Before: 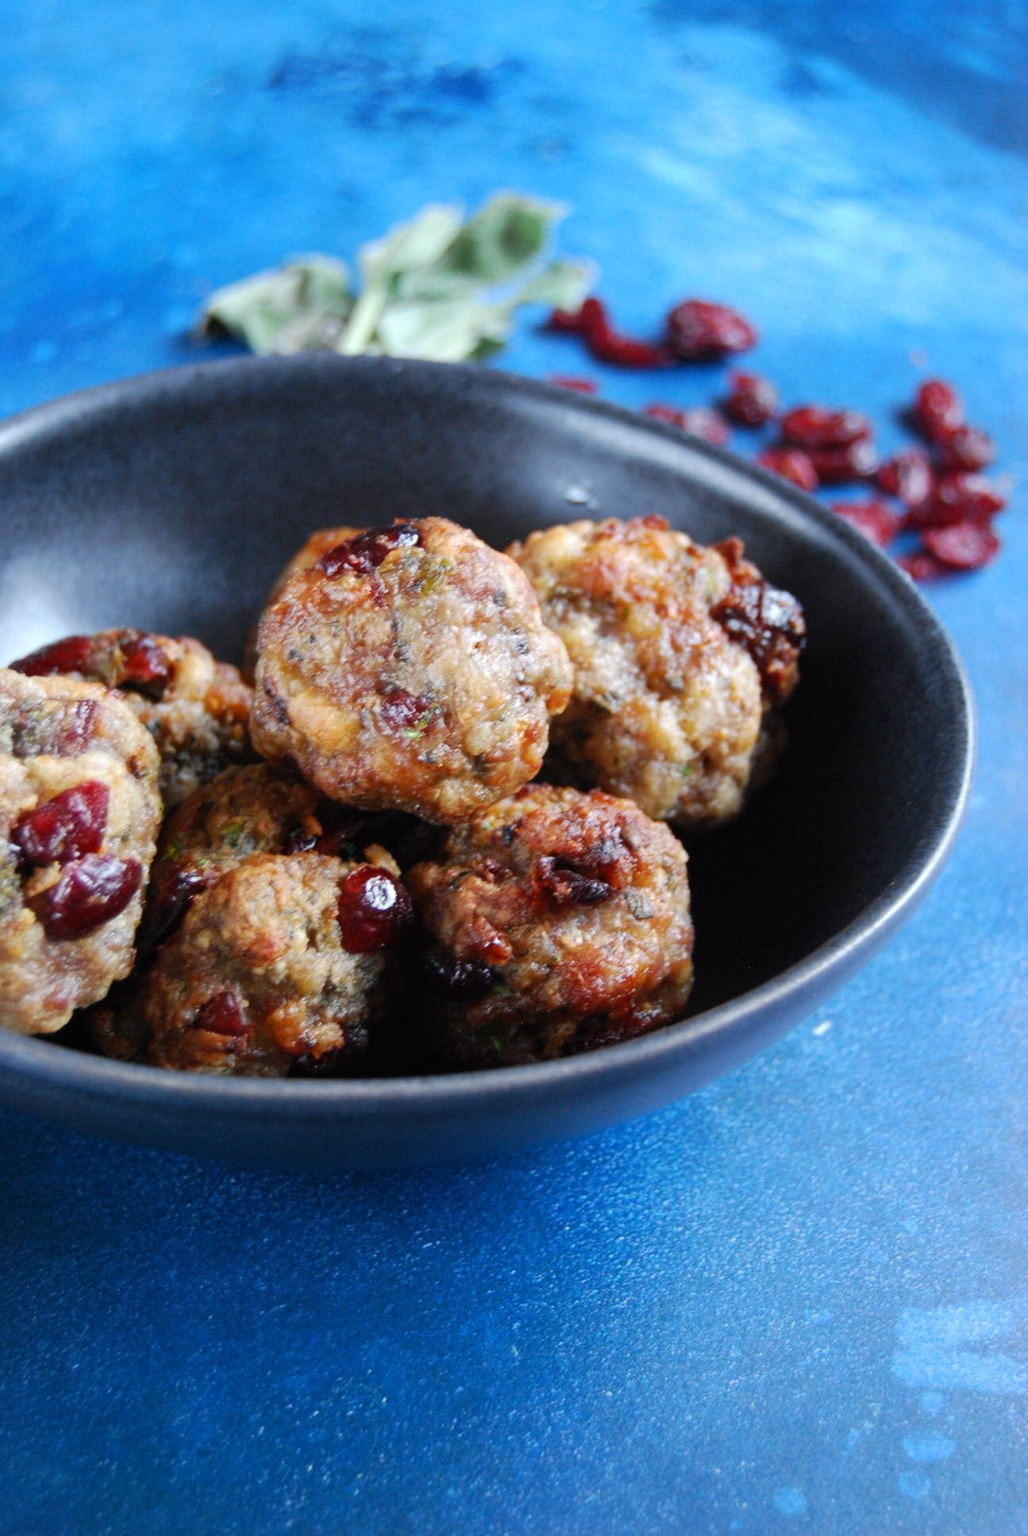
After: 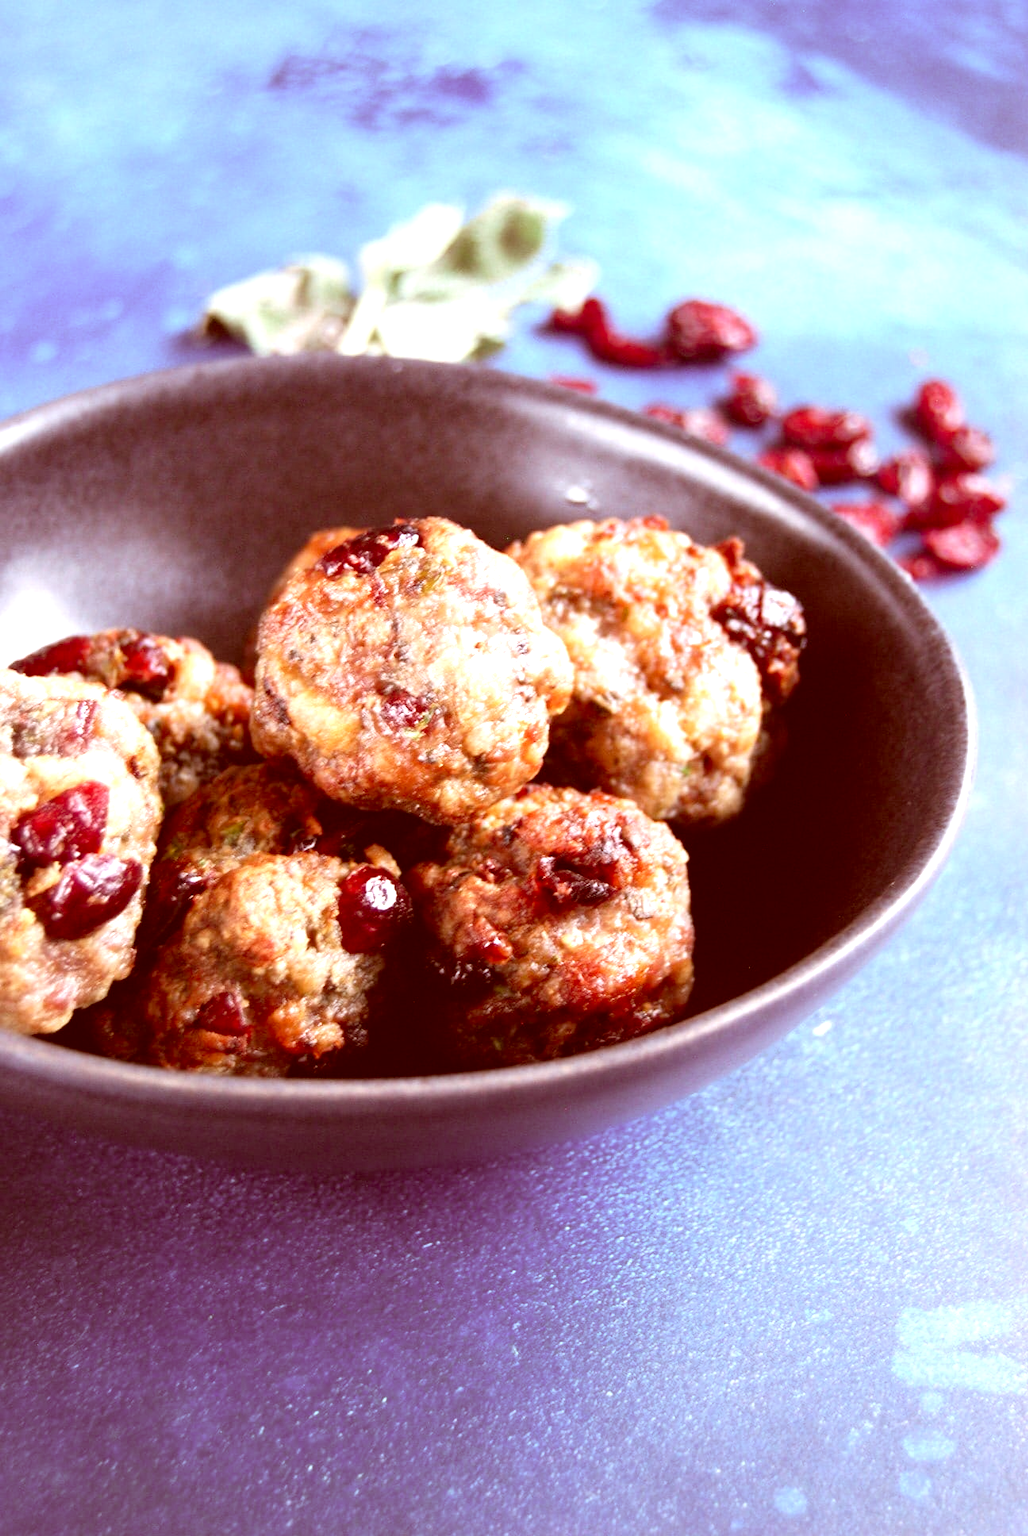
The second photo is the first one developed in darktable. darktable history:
exposure: black level correction 0, exposure 1 EV, compensate highlight preservation false
color correction: highlights a* 9.15, highlights b* 8.68, shadows a* 39.28, shadows b* 39.37, saturation 0.799
